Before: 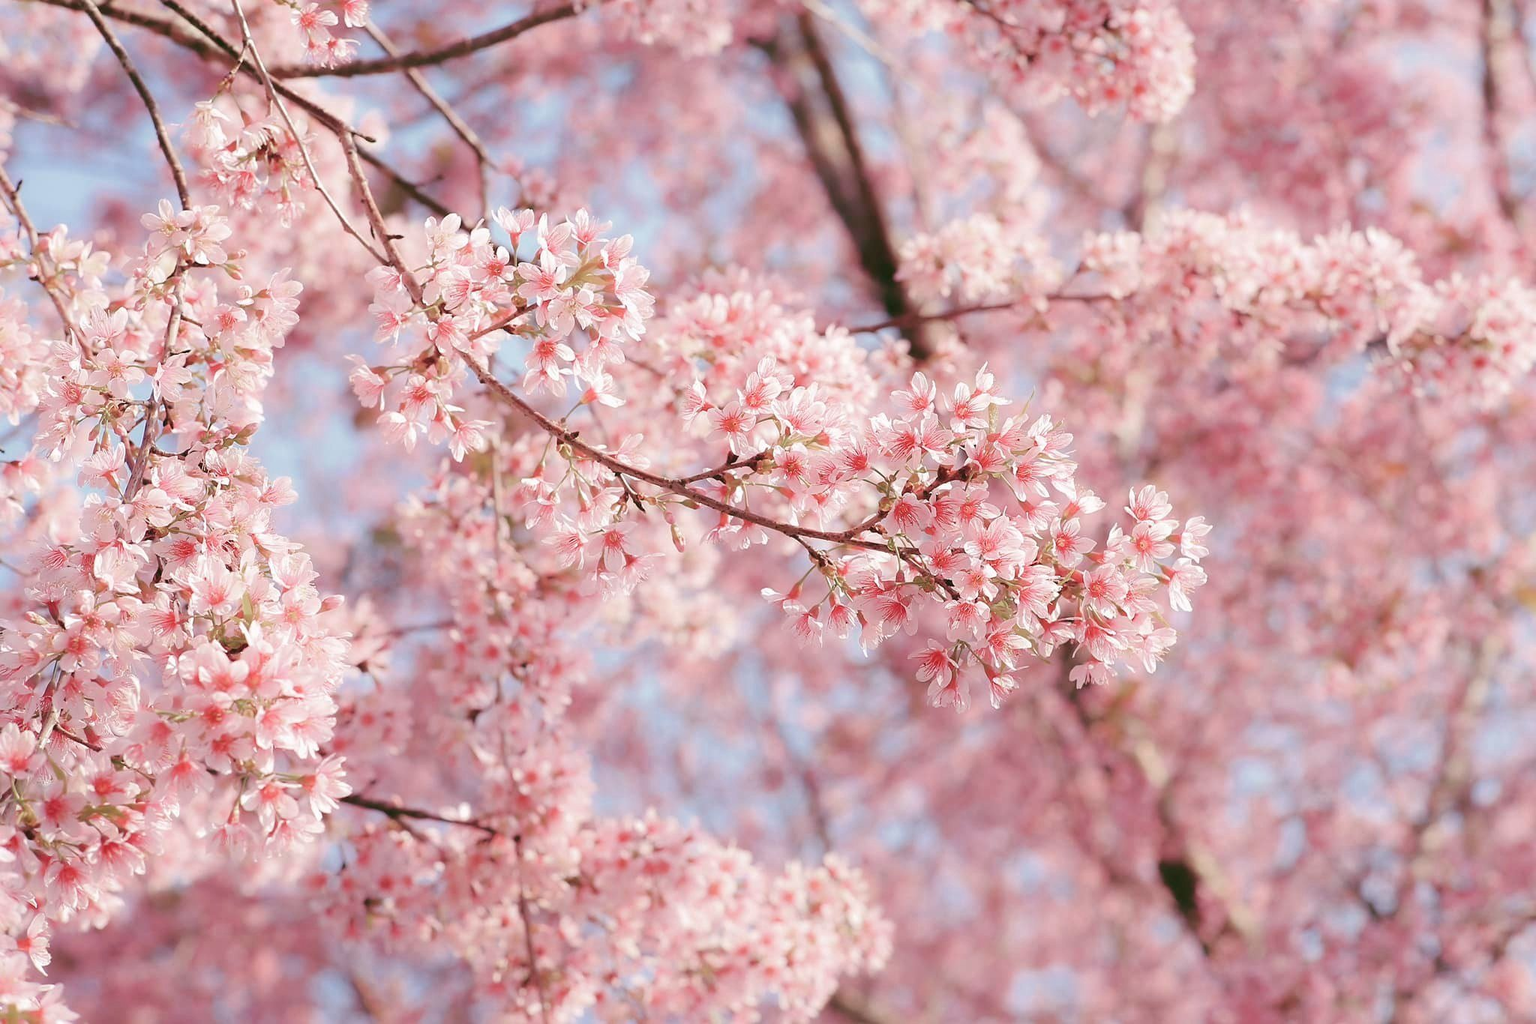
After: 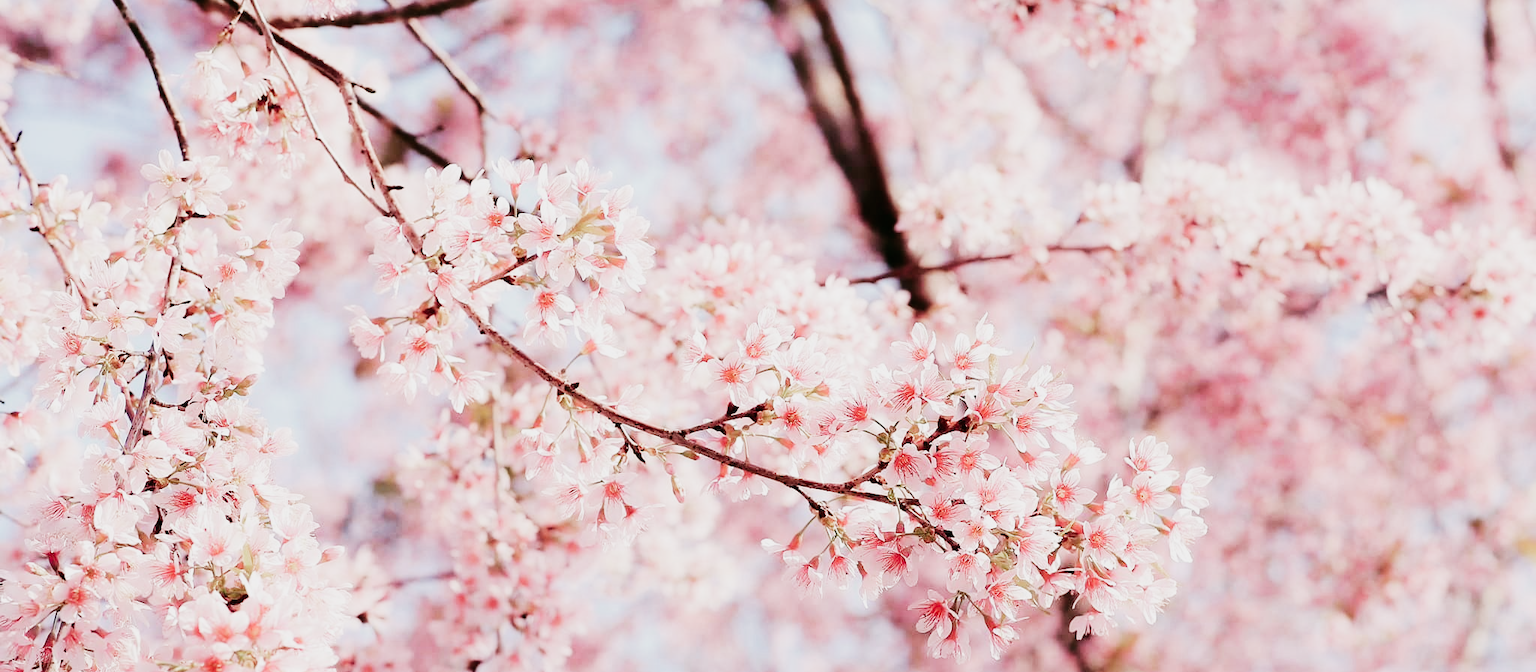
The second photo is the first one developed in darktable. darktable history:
crop and rotate: top 4.848%, bottom 29.503%
tone equalizer: -8 EV -0.75 EV, -7 EV -0.7 EV, -6 EV -0.6 EV, -5 EV -0.4 EV, -3 EV 0.4 EV, -2 EV 0.6 EV, -1 EV 0.7 EV, +0 EV 0.75 EV, edges refinement/feathering 500, mask exposure compensation -1.57 EV, preserve details no
sigmoid: contrast 1.7, skew -0.2, preserve hue 0%, red attenuation 0.1, red rotation 0.035, green attenuation 0.1, green rotation -0.017, blue attenuation 0.15, blue rotation -0.052, base primaries Rec2020
